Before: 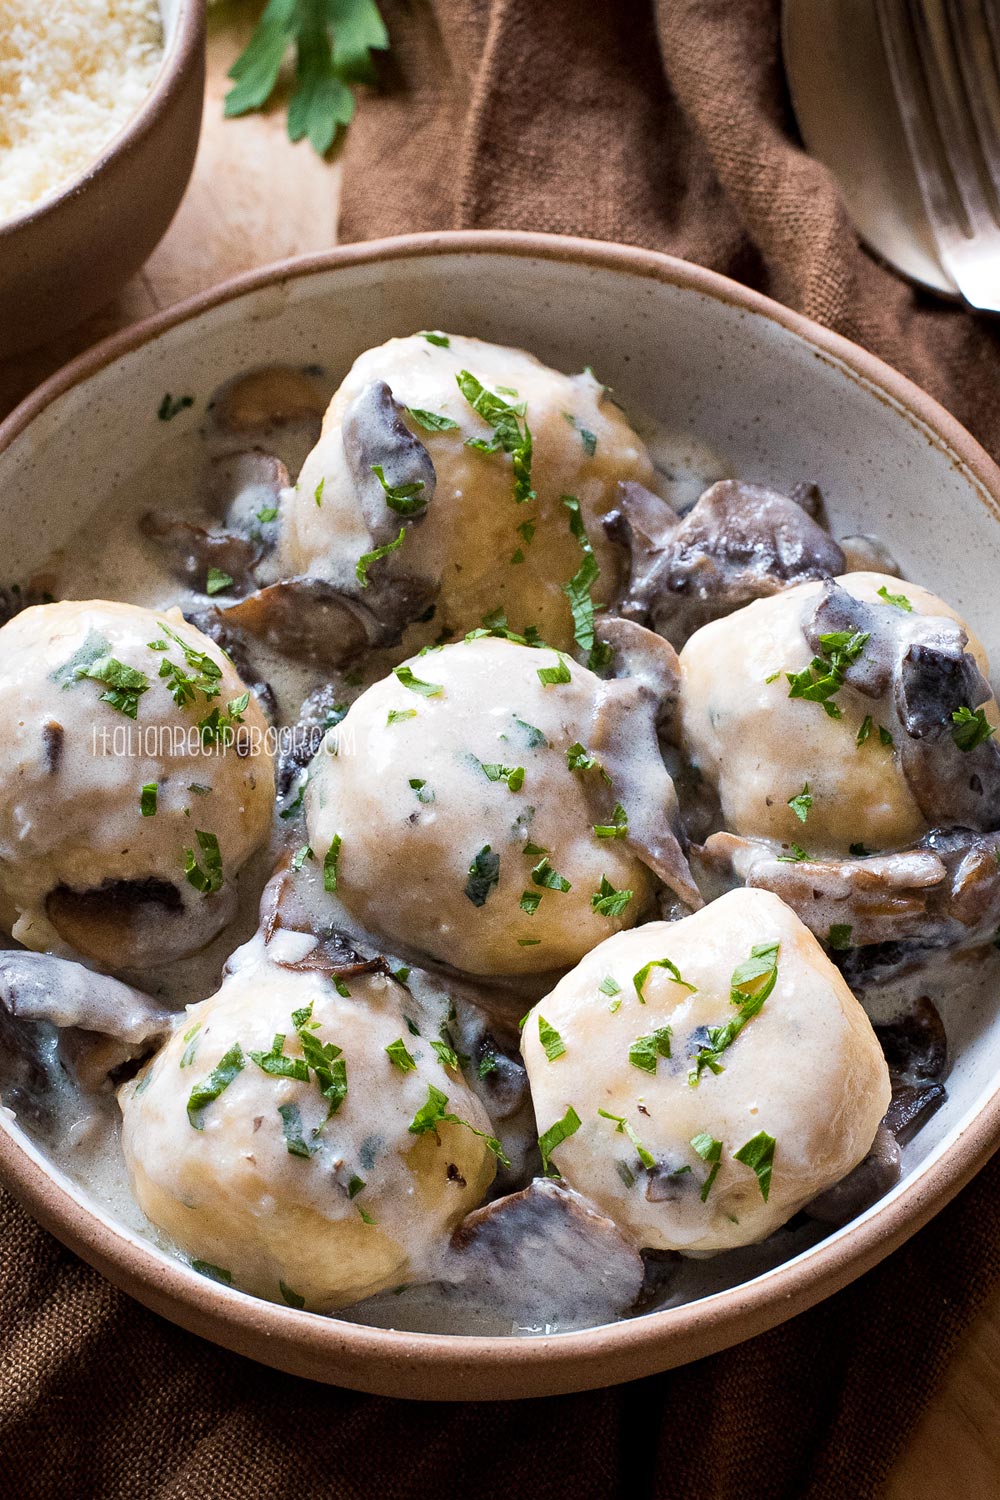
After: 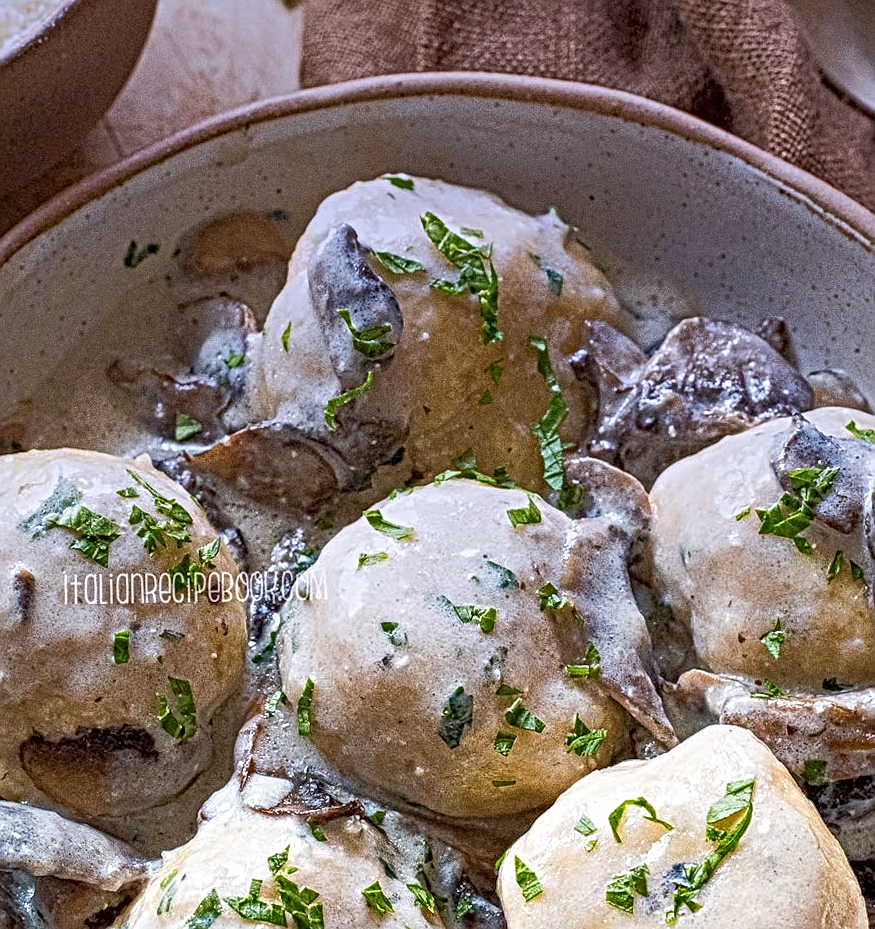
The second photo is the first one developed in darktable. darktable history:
local contrast: mode bilateral grid, contrast 20, coarseness 3, detail 300%, midtone range 0.2
graduated density: hue 238.83°, saturation 50%
crop: left 3.015%, top 8.969%, right 9.647%, bottom 26.457%
rgb curve: curves: ch0 [(0, 0) (0.072, 0.166) (0.217, 0.293) (0.414, 0.42) (1, 1)], compensate middle gray true, preserve colors basic power
rotate and perspective: rotation -1°, crop left 0.011, crop right 0.989, crop top 0.025, crop bottom 0.975
